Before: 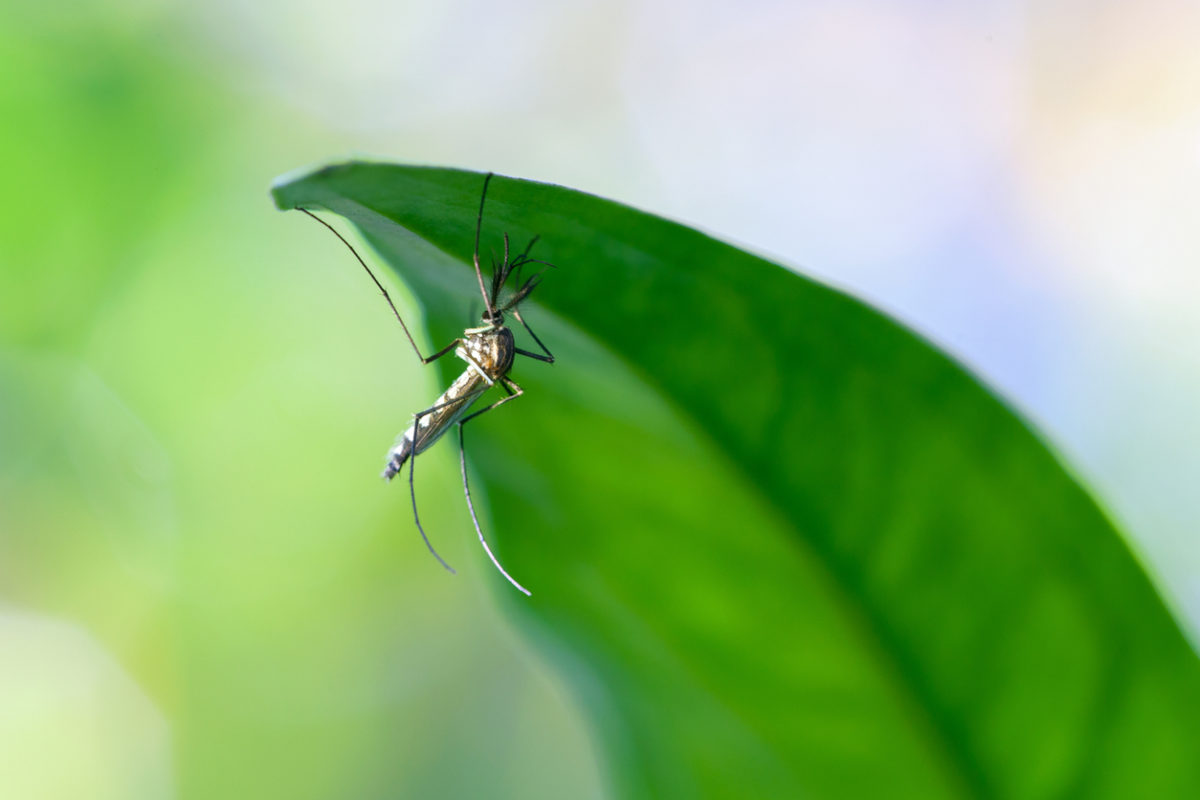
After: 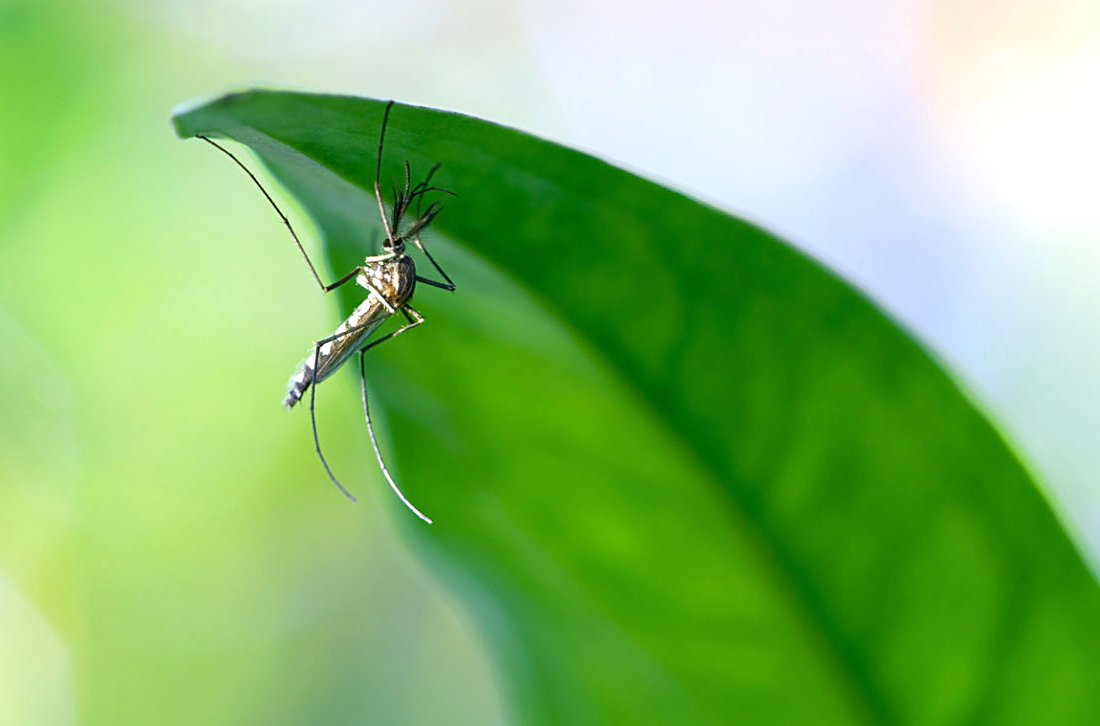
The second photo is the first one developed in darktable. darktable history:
crop and rotate: left 8.262%, top 9.226%
exposure: exposure 0.2 EV, compensate highlight preservation false
sharpen: on, module defaults
